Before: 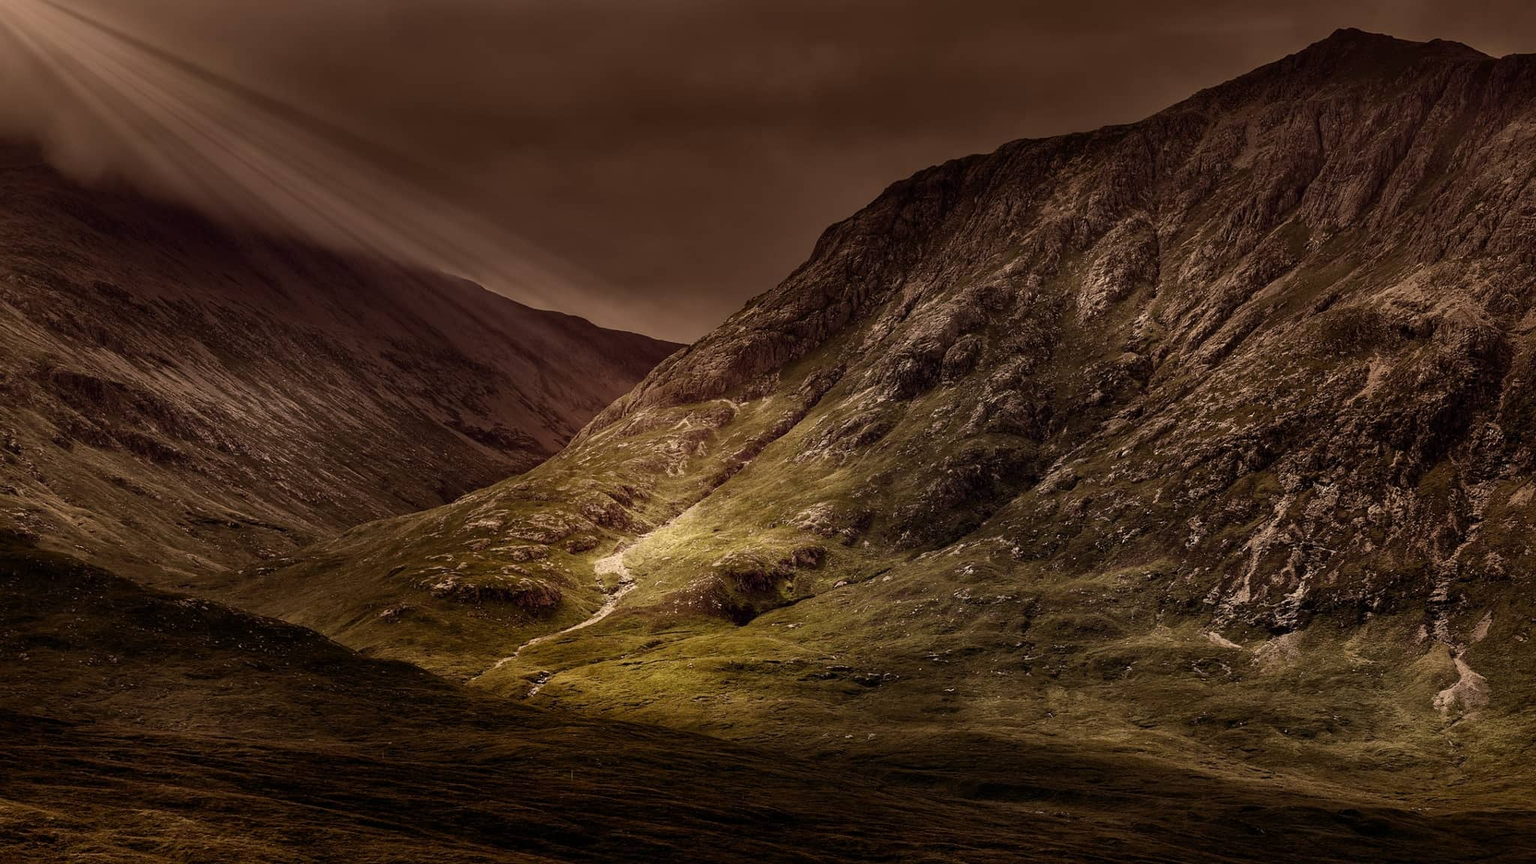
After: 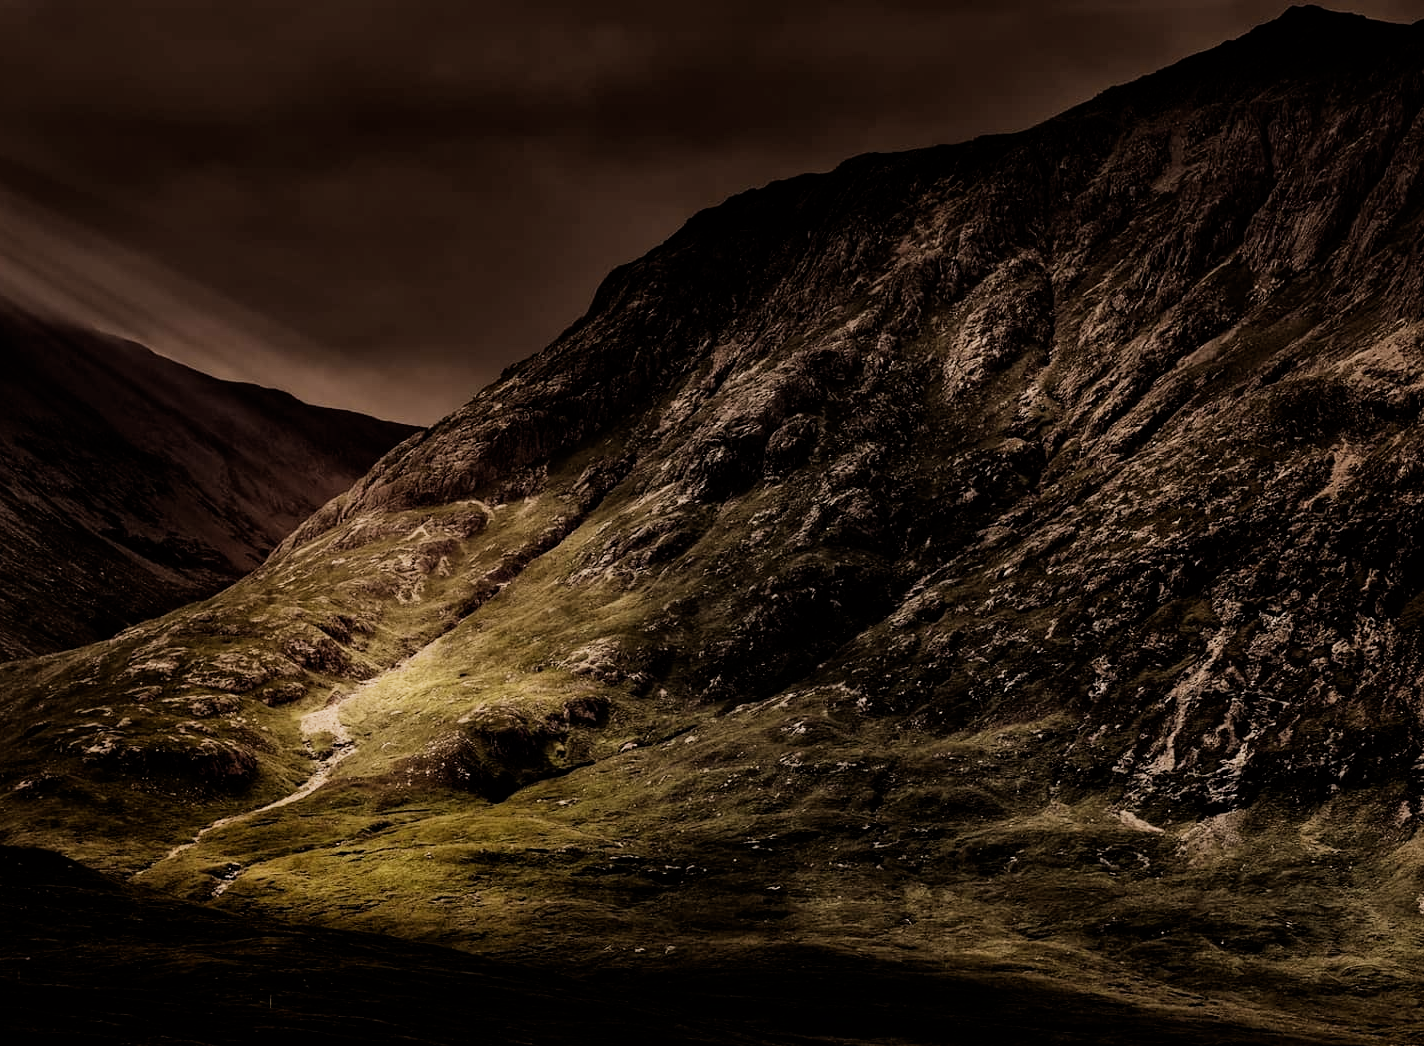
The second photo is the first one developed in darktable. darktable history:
filmic rgb: black relative exposure -5 EV, hardness 2.88, contrast 1.3, highlights saturation mix -30%
crop and rotate: left 24.034%, top 2.838%, right 6.406%, bottom 6.299%
